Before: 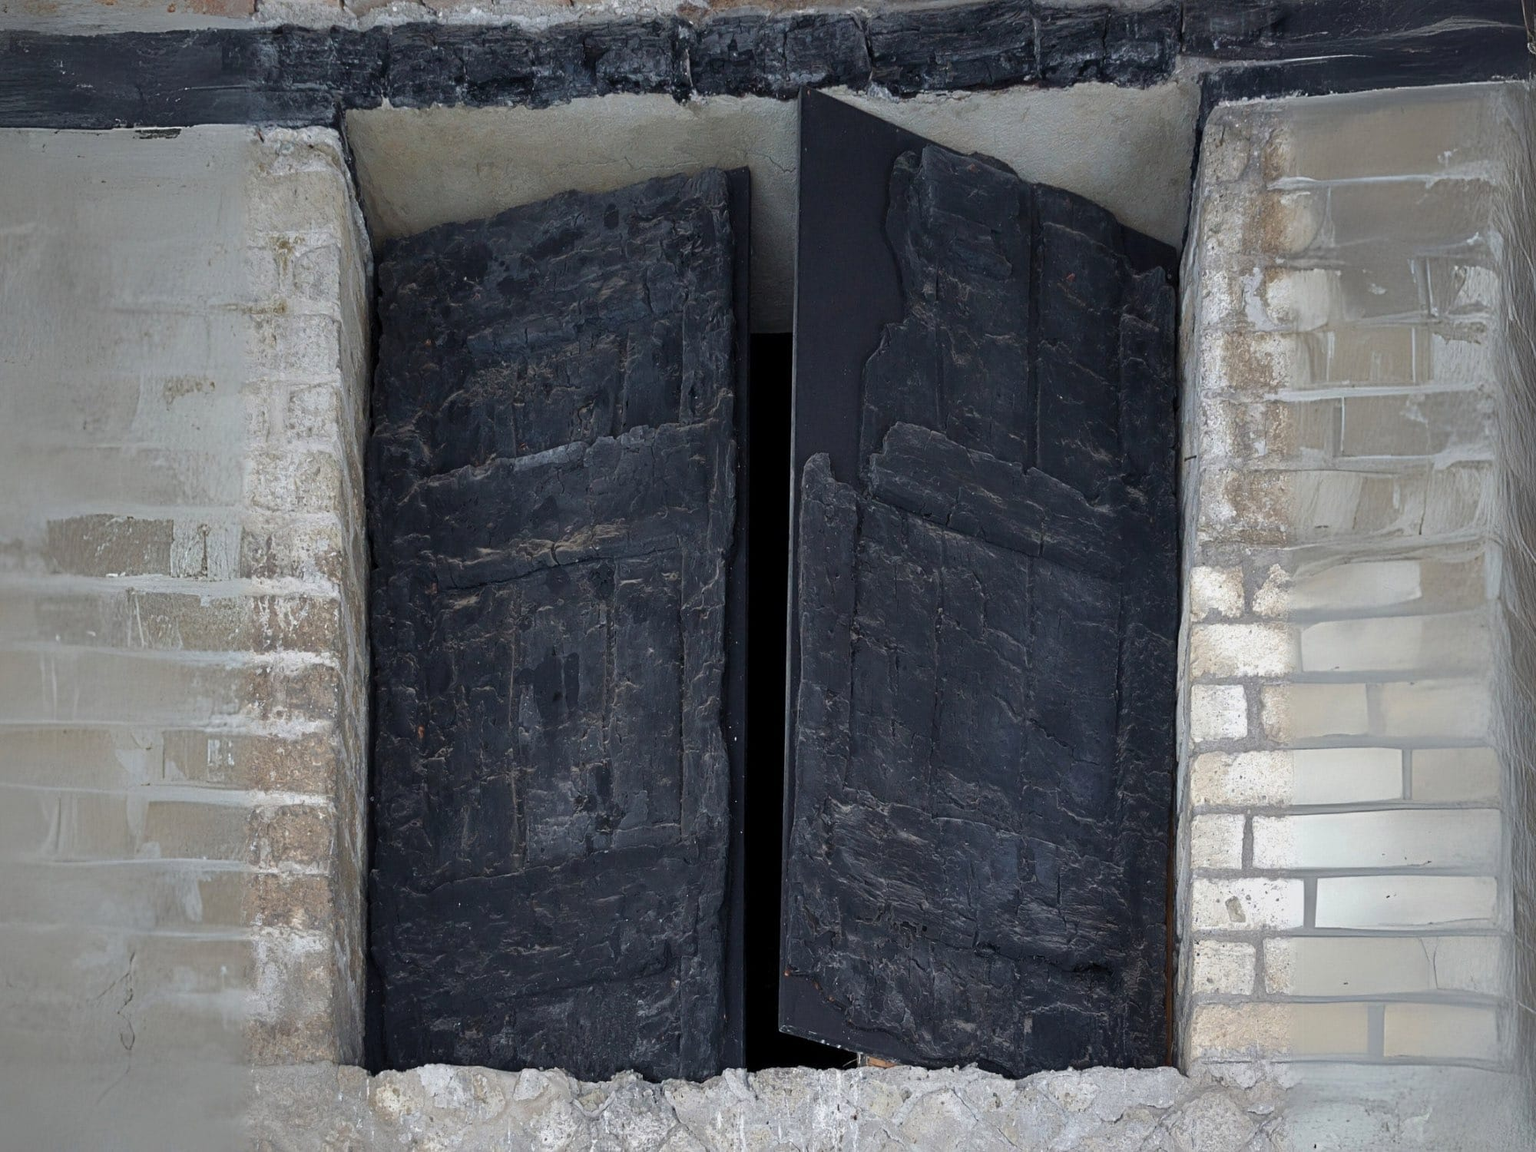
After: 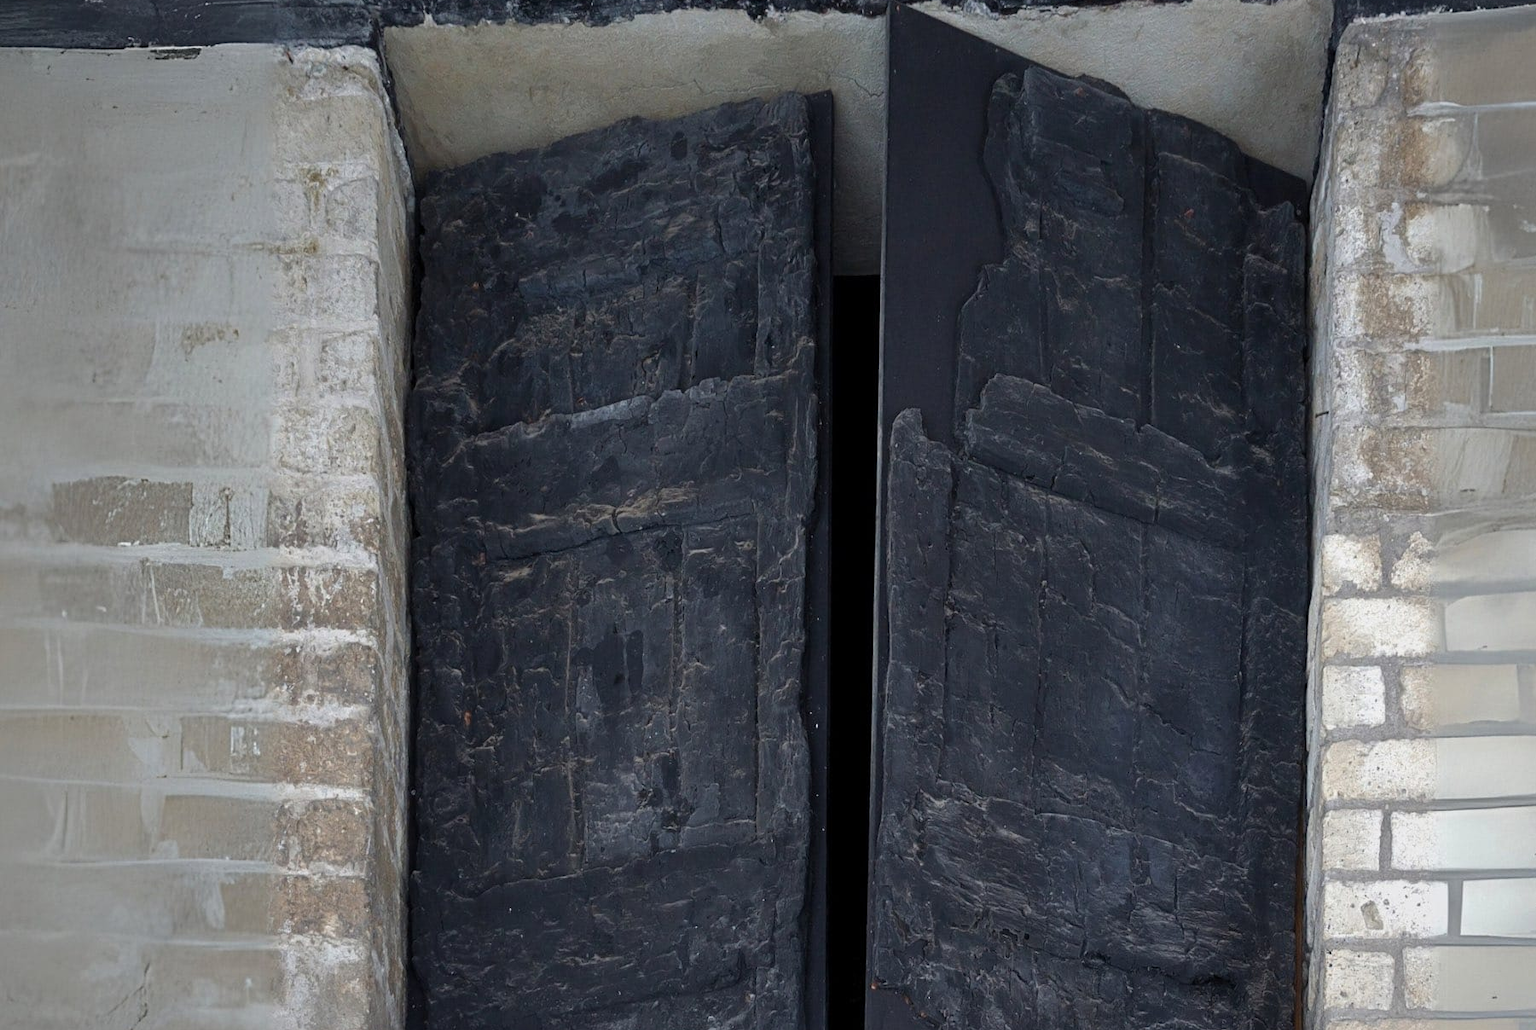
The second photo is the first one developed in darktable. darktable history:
crop: top 7.427%, right 9.909%, bottom 12.003%
